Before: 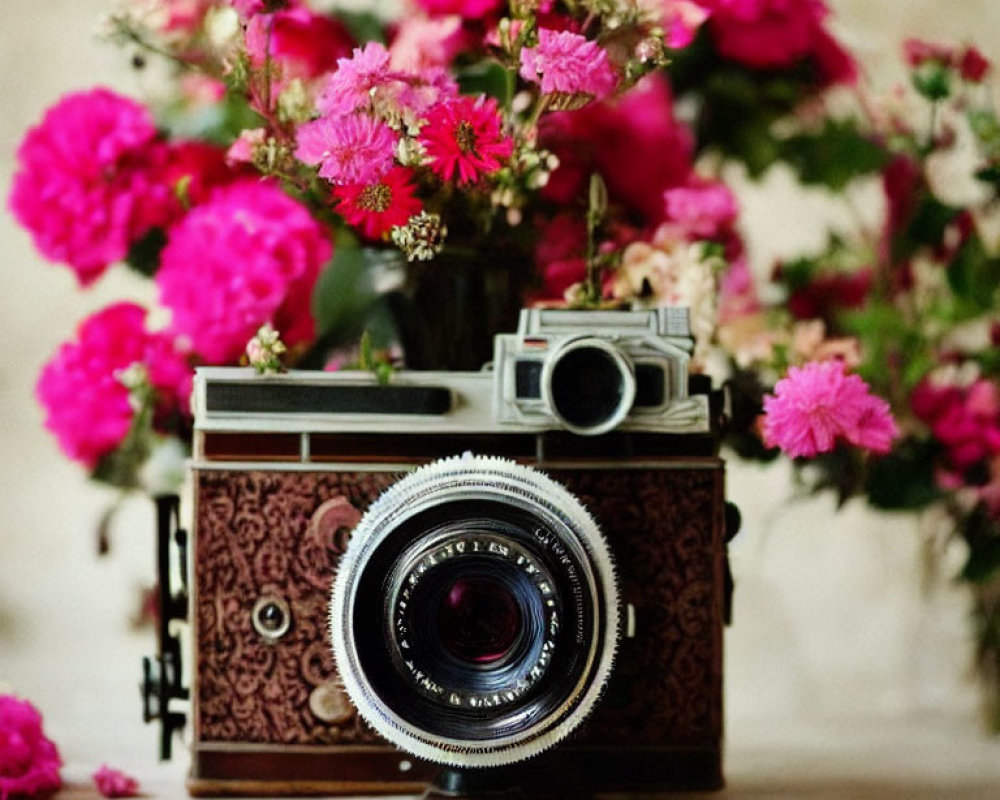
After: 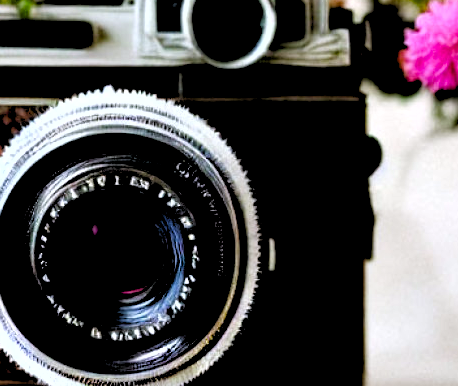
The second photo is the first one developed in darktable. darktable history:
white balance: red 1.004, blue 1.096
crop: left 35.976%, top 45.819%, right 18.162%, bottom 5.807%
shadows and highlights: radius 125.46, shadows 30.51, highlights -30.51, low approximation 0.01, soften with gaussian
color balance rgb: perceptual saturation grading › highlights -29.58%, perceptual saturation grading › mid-tones 29.47%, perceptual saturation grading › shadows 59.73%, perceptual brilliance grading › global brilliance -17.79%, perceptual brilliance grading › highlights 28.73%, global vibrance 15.44%
rgb levels: levels [[0.029, 0.461, 0.922], [0, 0.5, 1], [0, 0.5, 1]]
